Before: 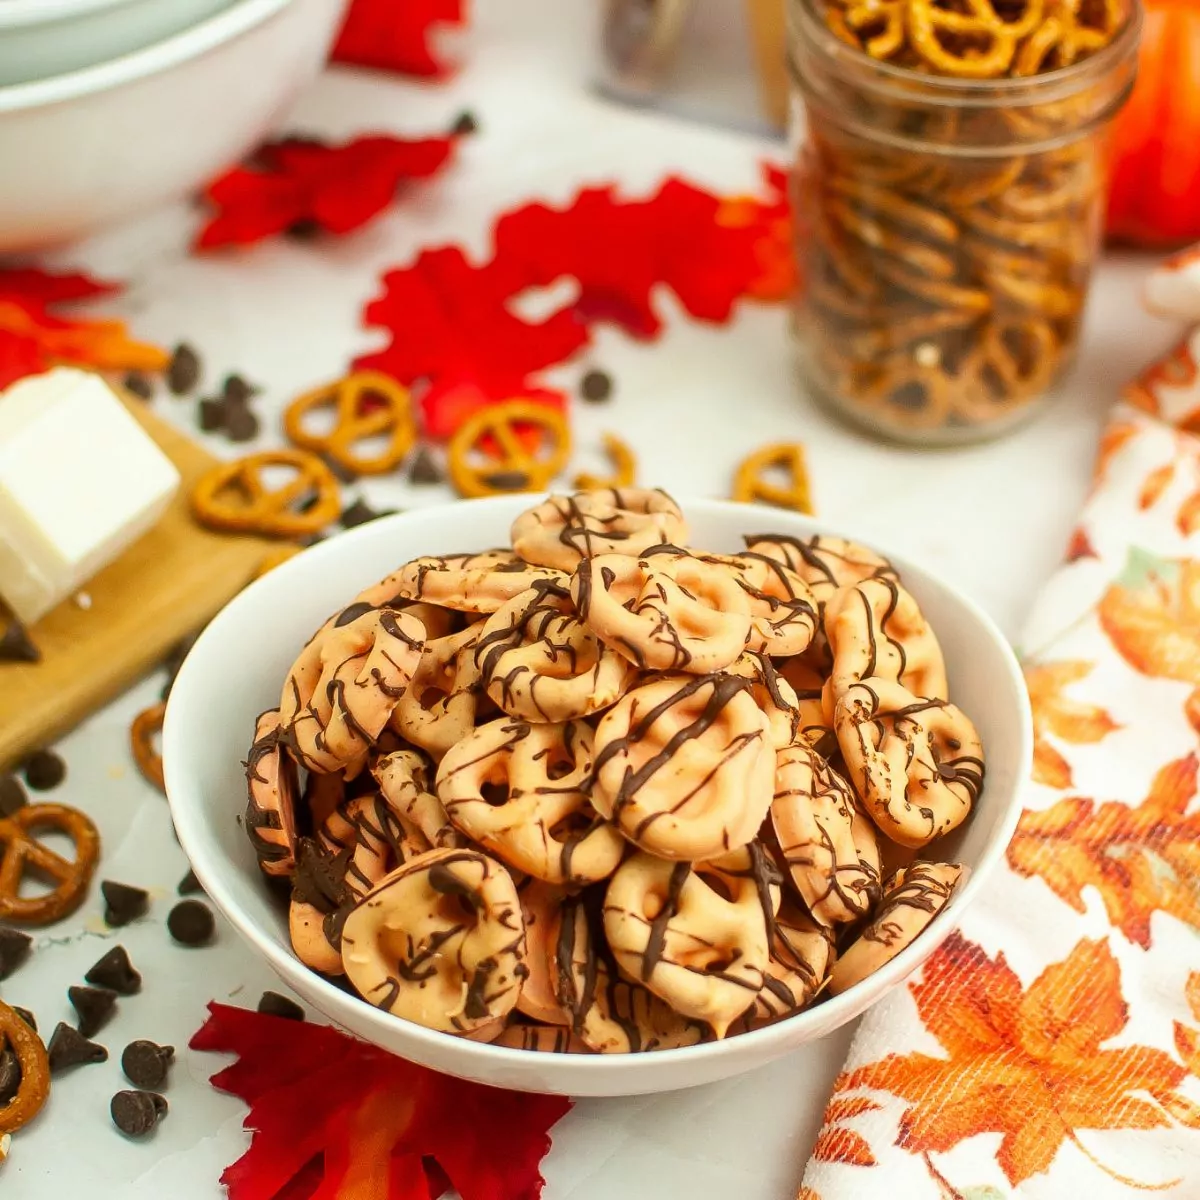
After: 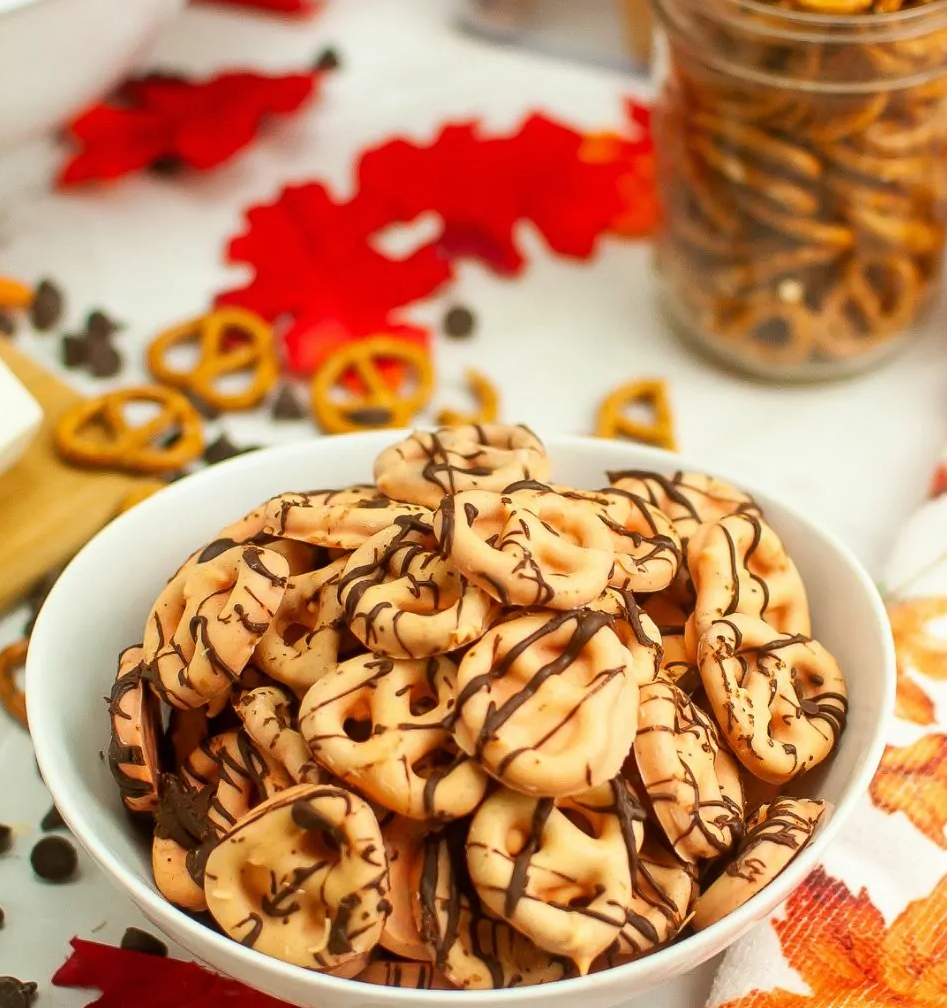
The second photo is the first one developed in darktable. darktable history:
crop: left 11.435%, top 5.358%, right 9.578%, bottom 10.579%
